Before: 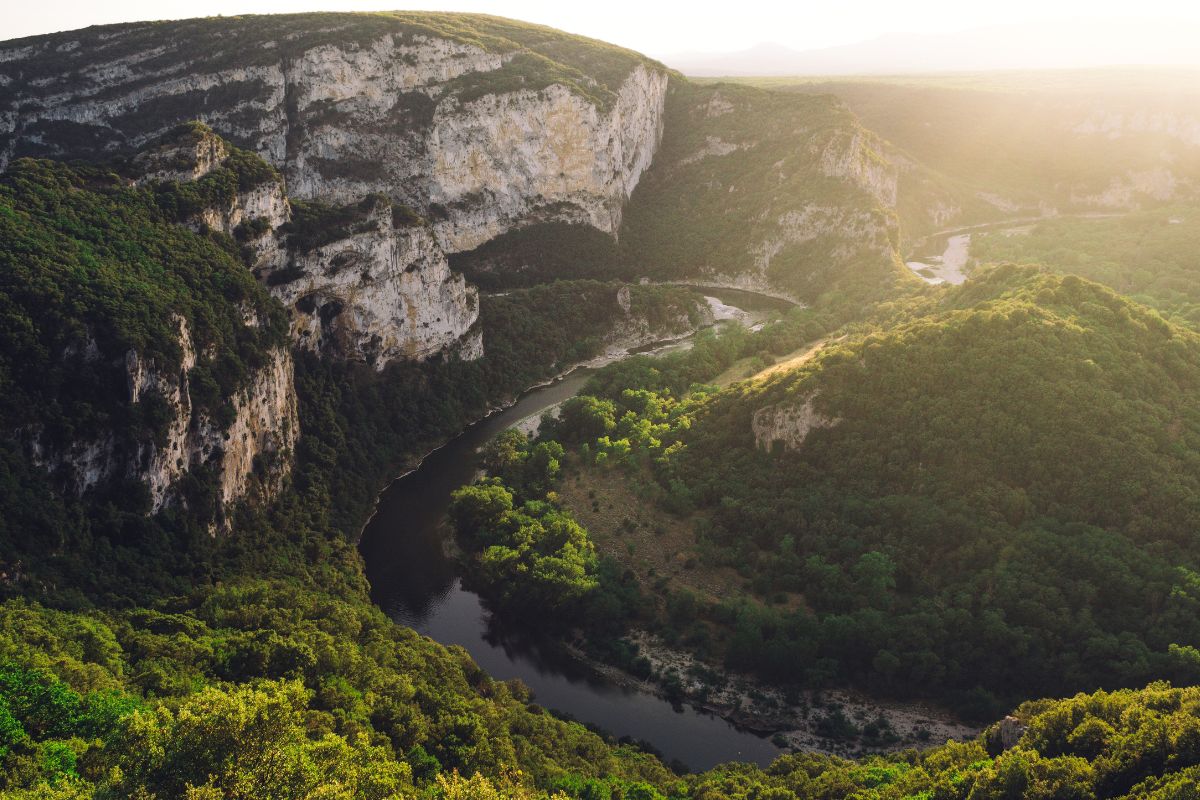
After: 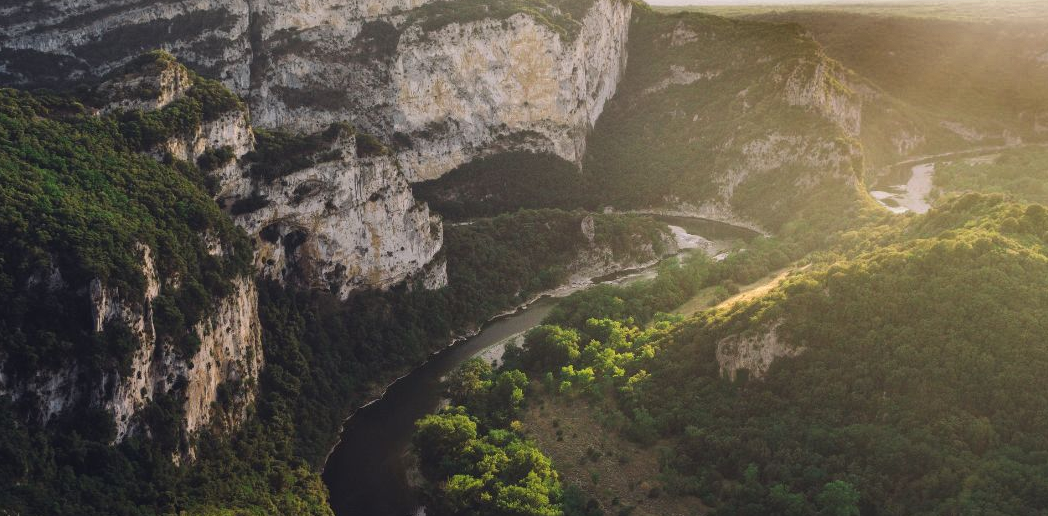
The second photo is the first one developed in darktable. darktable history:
crop: left 3.015%, top 8.969%, right 9.647%, bottom 26.457%
shadows and highlights: shadows 19.13, highlights -83.41, soften with gaussian
